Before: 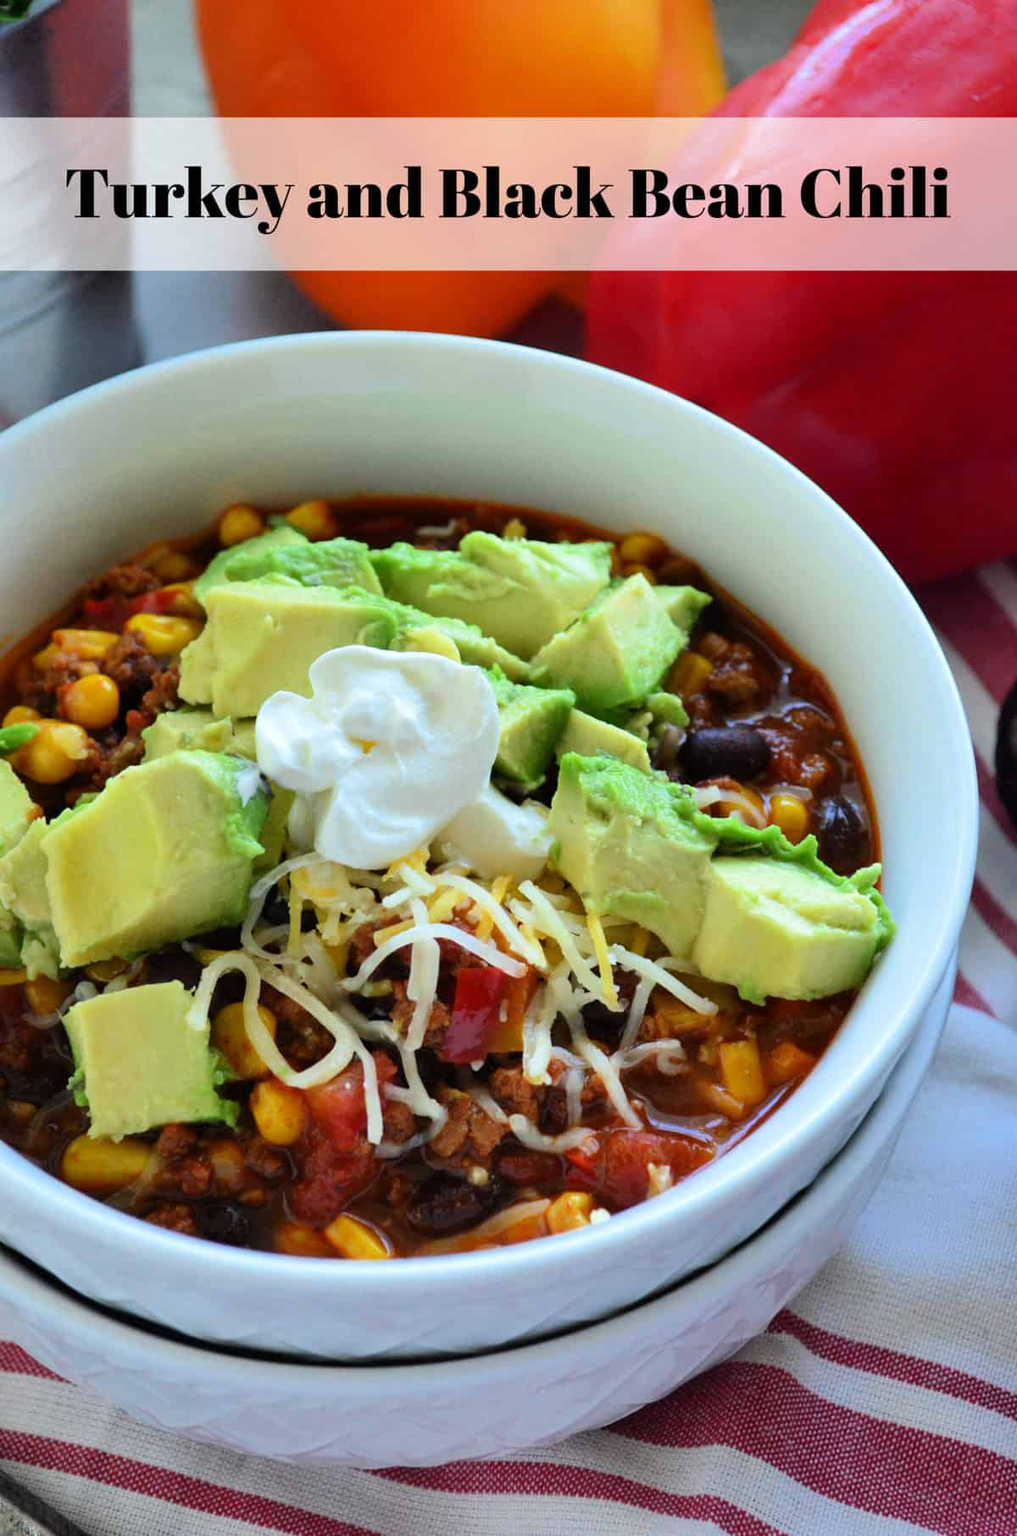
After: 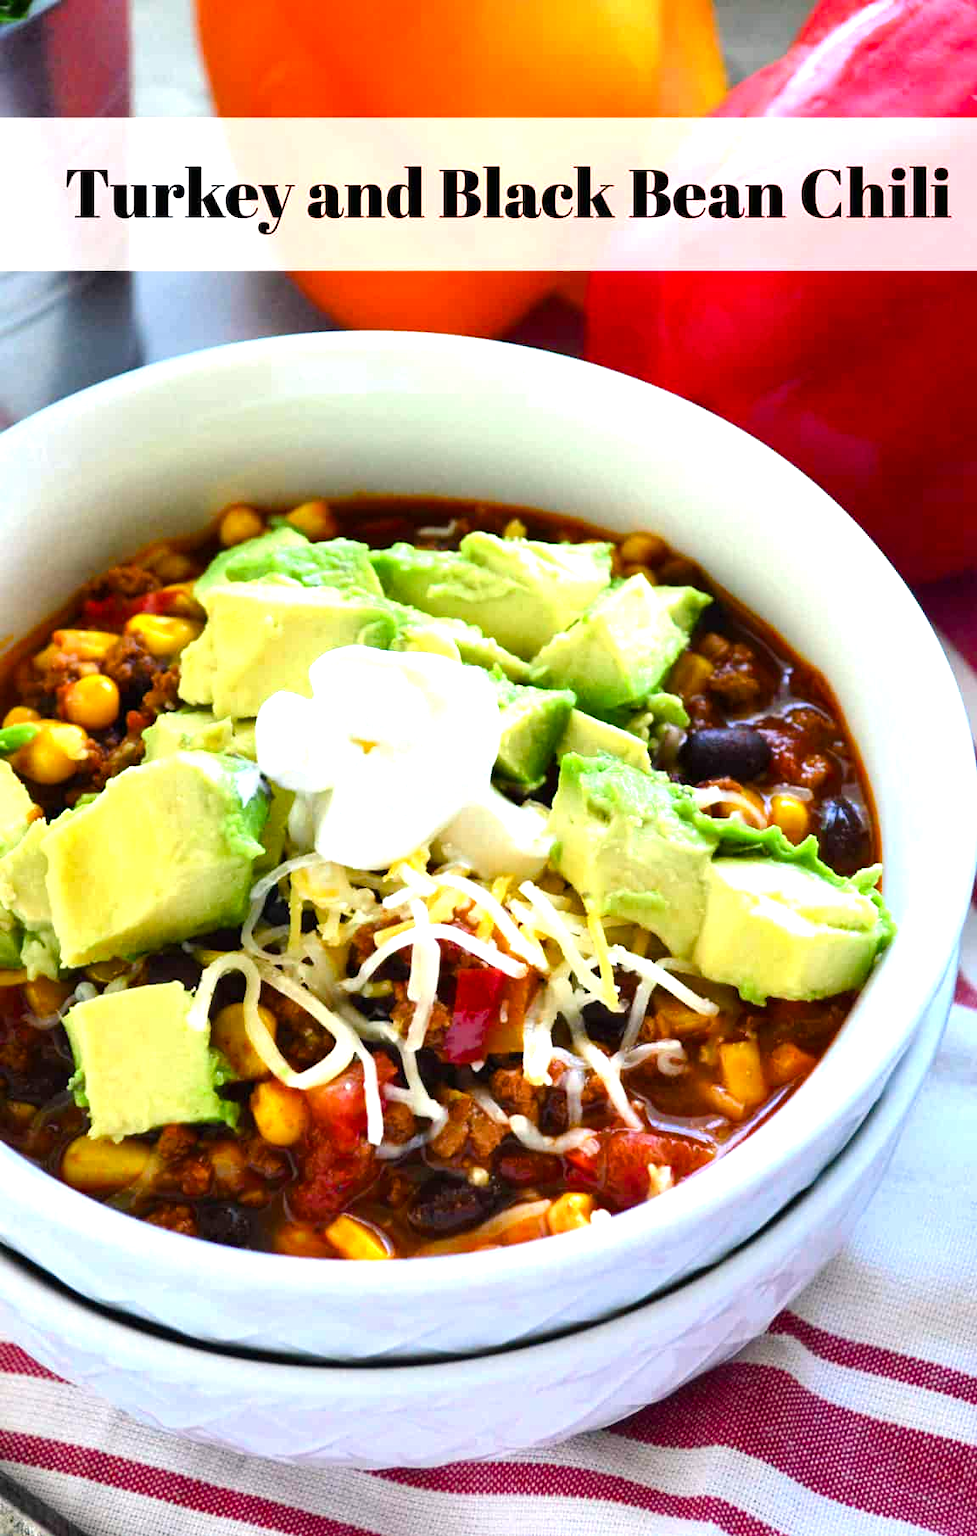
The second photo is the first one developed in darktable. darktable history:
exposure: black level correction 0, exposure 0.697 EV, compensate highlight preservation false
crop: right 3.901%, bottom 0.038%
color balance rgb: shadows lift › luminance -9.497%, highlights gain › chroma 0.902%, highlights gain › hue 29.58°, perceptual saturation grading › global saturation 20%, perceptual saturation grading › highlights -25.116%, perceptual saturation grading › shadows 25.366%, perceptual brilliance grading › highlights 9.724%, perceptual brilliance grading › mid-tones 5.662%, global vibrance 18.081%
